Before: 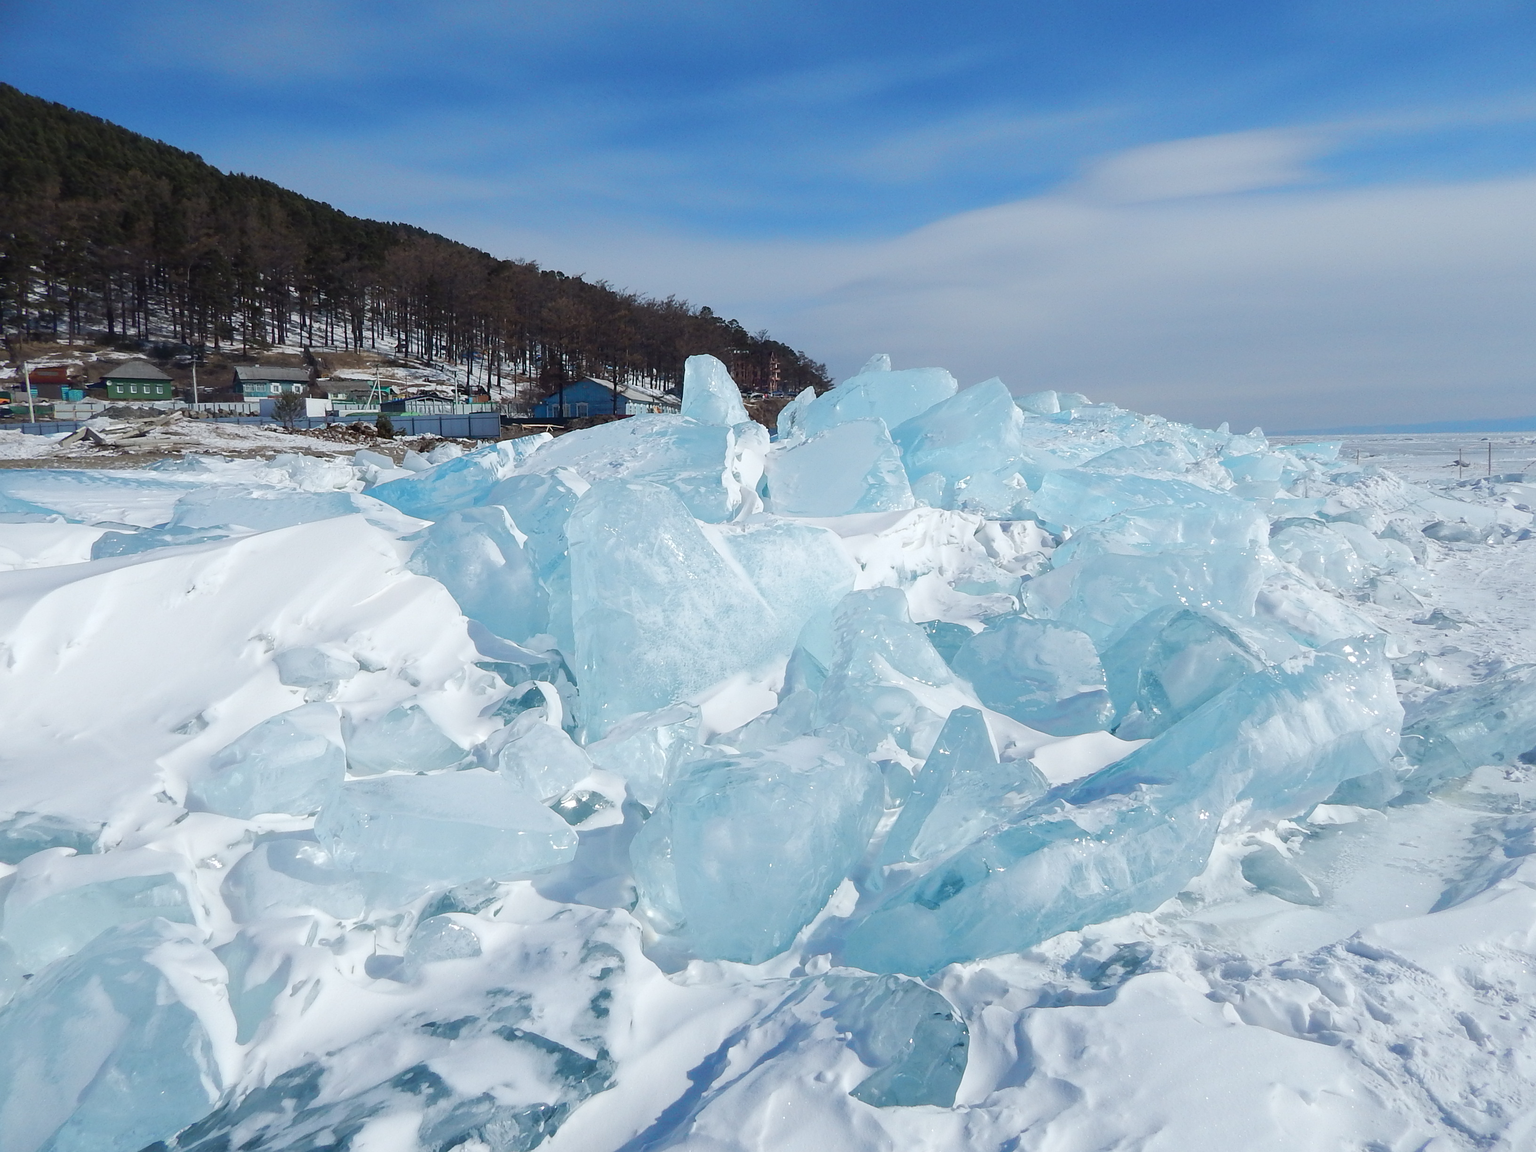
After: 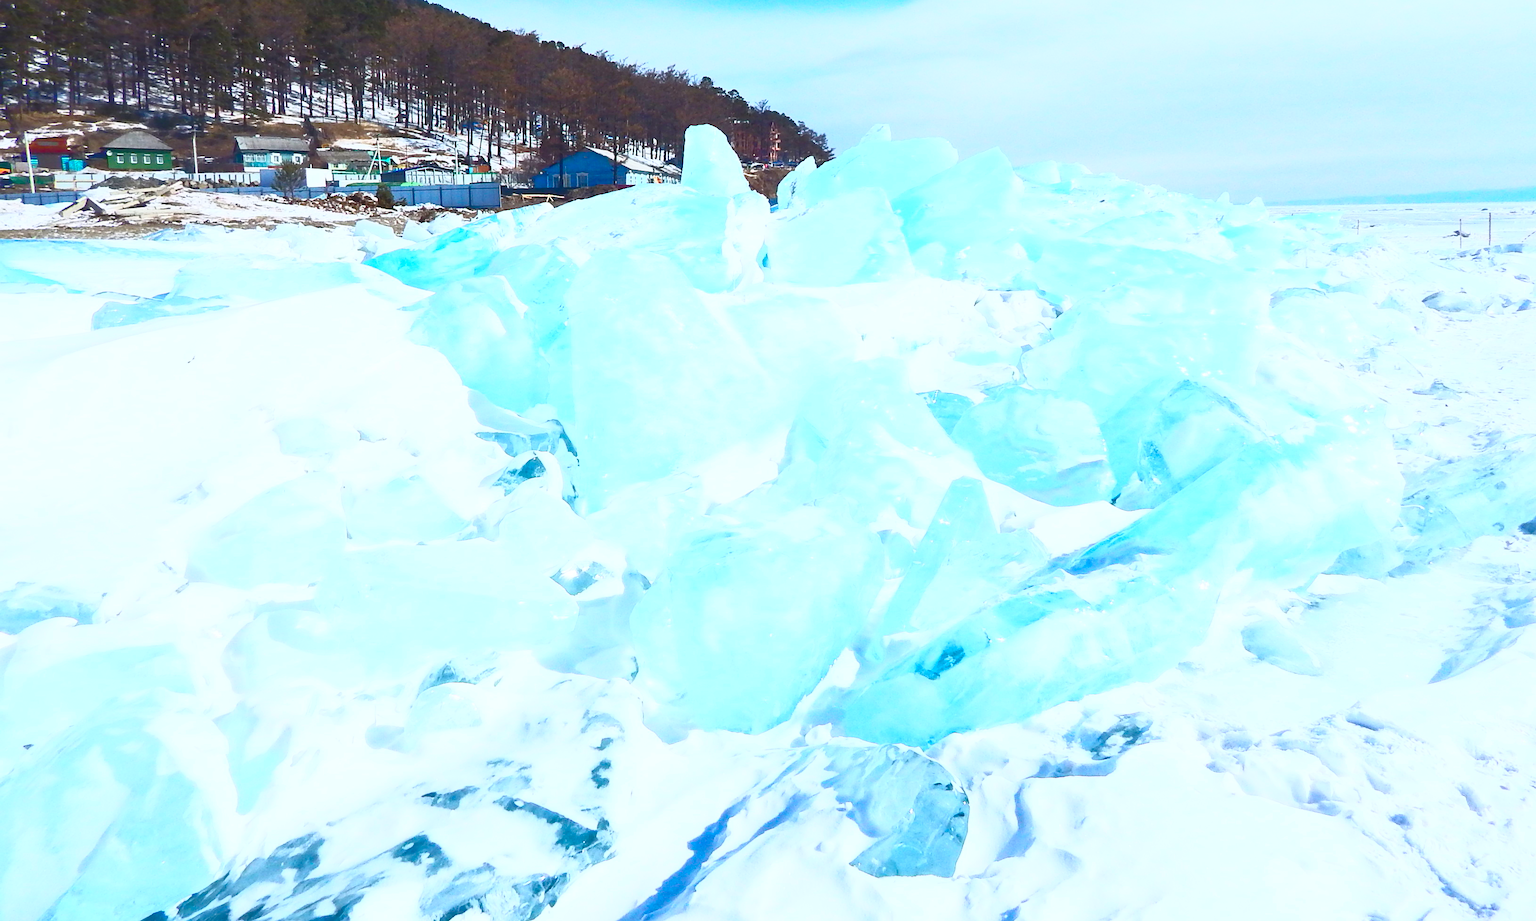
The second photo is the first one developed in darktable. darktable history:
crop and rotate: top 19.998%
tone equalizer: -8 EV 0.25 EV, -7 EV 0.417 EV, -6 EV 0.417 EV, -5 EV 0.25 EV, -3 EV -0.25 EV, -2 EV -0.417 EV, -1 EV -0.417 EV, +0 EV -0.25 EV, edges refinement/feathering 500, mask exposure compensation -1.57 EV, preserve details guided filter
contrast brightness saturation: contrast 1, brightness 1, saturation 1
rgb curve: mode RGB, independent channels
